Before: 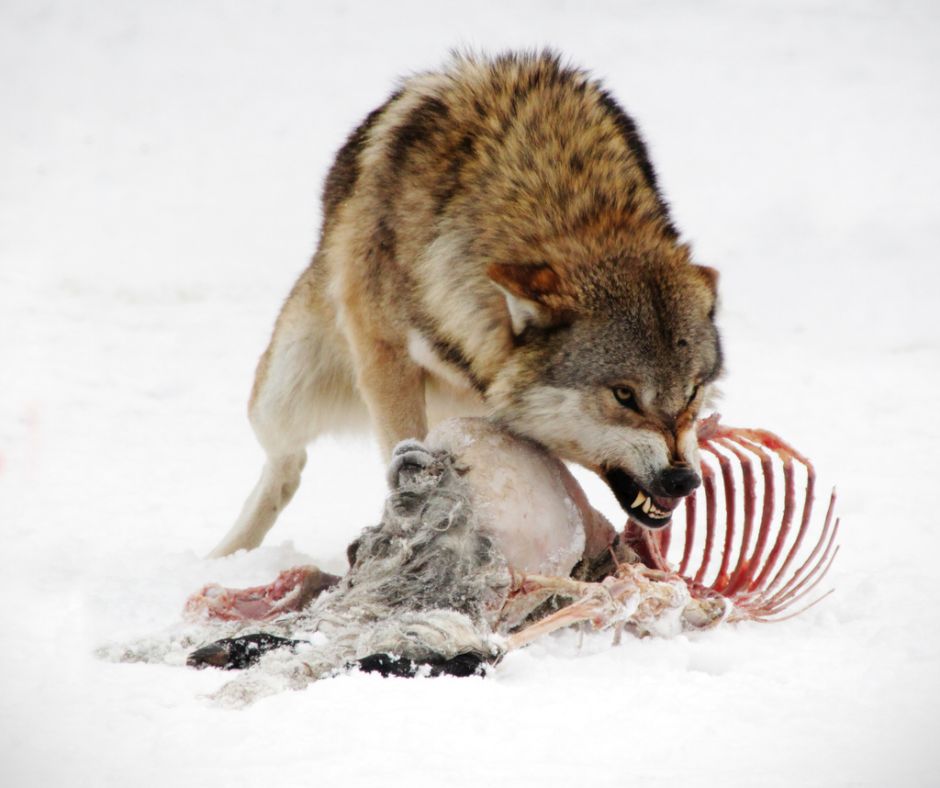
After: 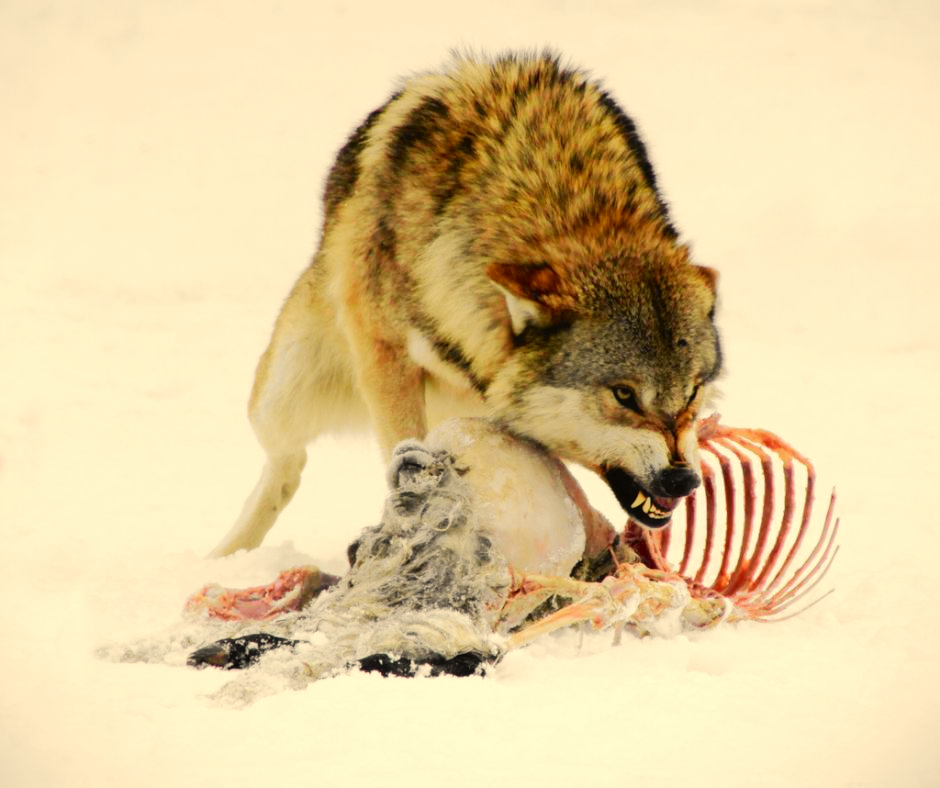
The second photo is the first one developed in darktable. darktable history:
exposure: compensate highlight preservation false
tone curve: curves: ch0 [(0, 0.019) (0.066, 0.054) (0.184, 0.184) (0.369, 0.417) (0.501, 0.586) (0.617, 0.71) (0.743, 0.787) (0.997, 0.997)]; ch1 [(0, 0) (0.187, 0.156) (0.388, 0.372) (0.437, 0.428) (0.474, 0.472) (0.499, 0.5) (0.521, 0.514) (0.548, 0.567) (0.6, 0.629) (0.82, 0.831) (1, 1)]; ch2 [(0, 0) (0.234, 0.227) (0.352, 0.372) (0.459, 0.484) (0.5, 0.505) (0.518, 0.516) (0.529, 0.541) (0.56, 0.594) (0.607, 0.644) (0.74, 0.771) (0.858, 0.873) (0.999, 0.994)], color space Lab, independent channels, preserve colors none
color correction: highlights a* 2.72, highlights b* 22.8
